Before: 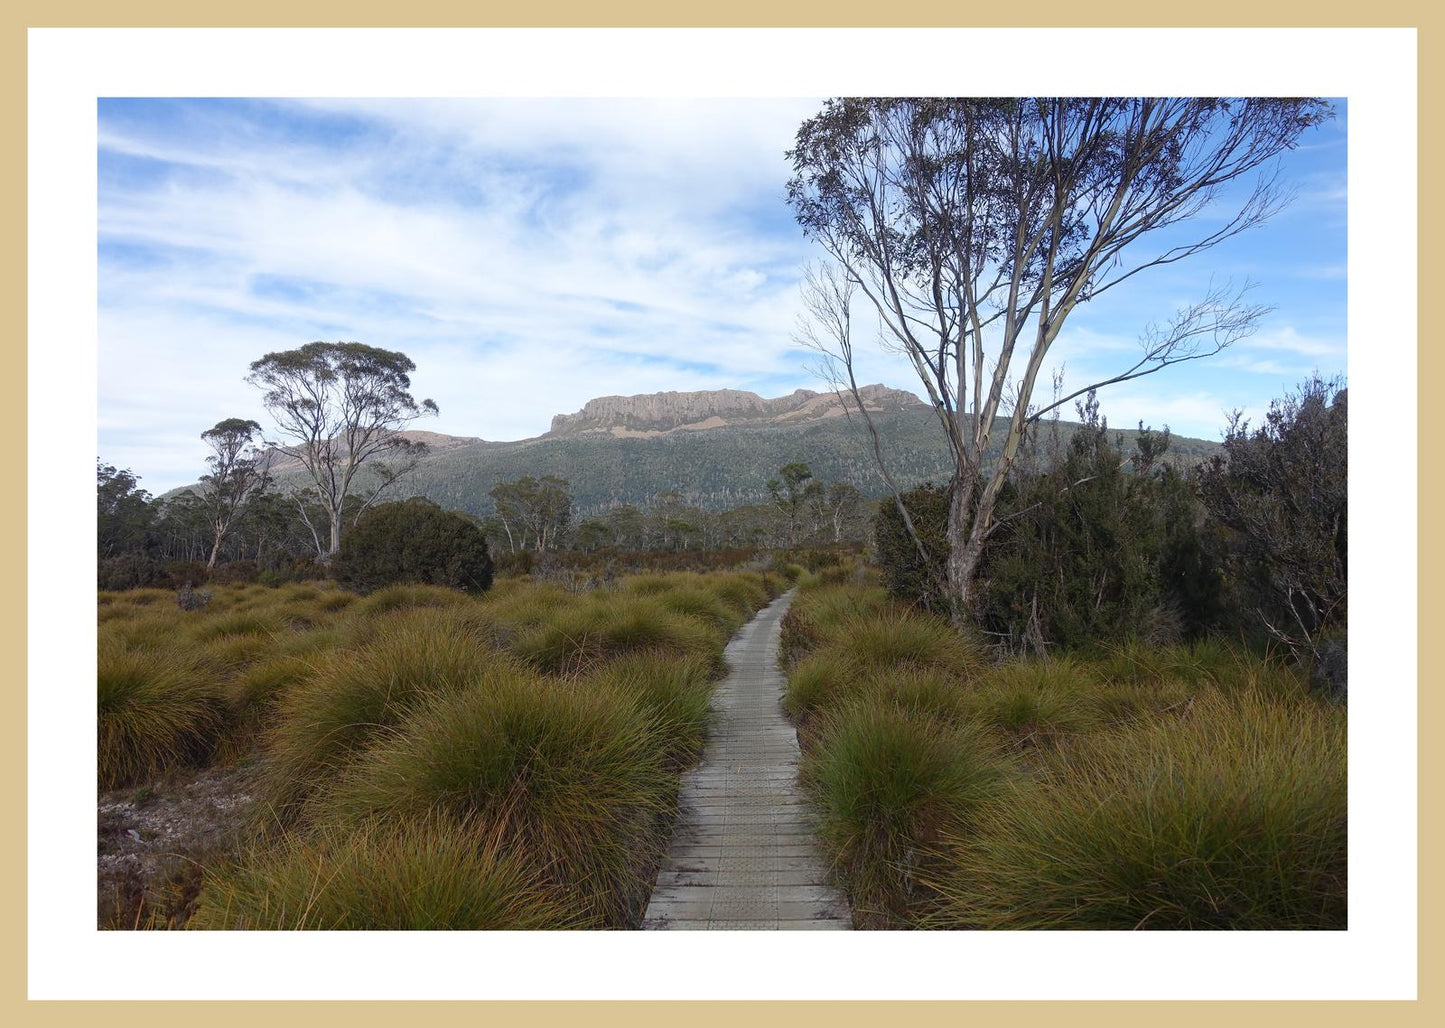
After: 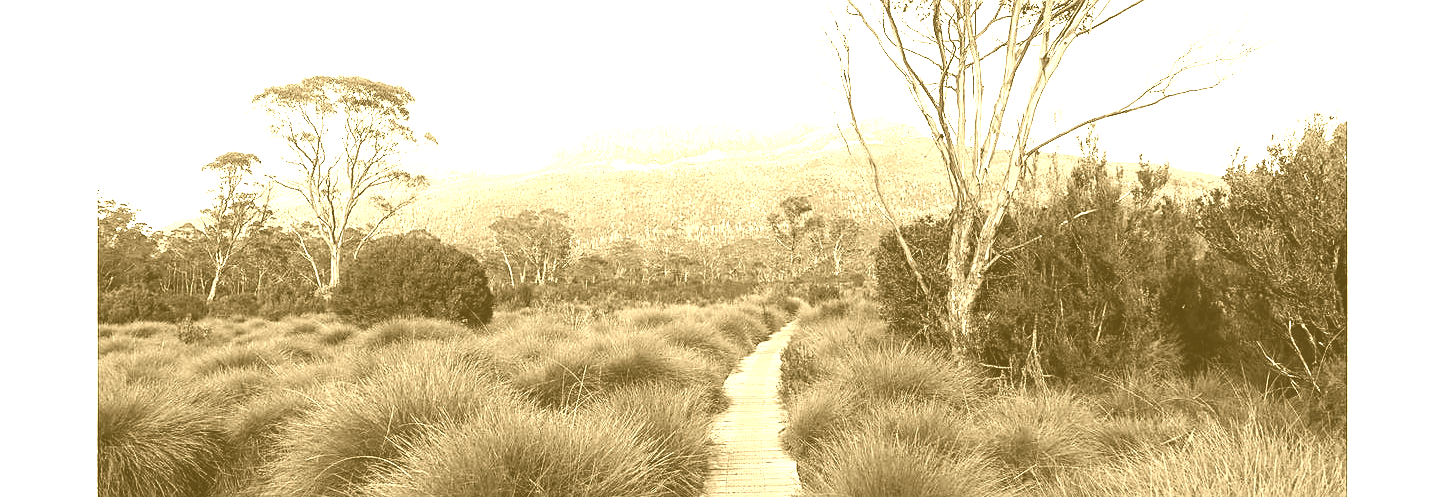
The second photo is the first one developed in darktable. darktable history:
sharpen: radius 1.559, amount 0.373, threshold 1.271
crop and rotate: top 26.056%, bottom 25.543%
exposure: exposure -0.01 EV, compensate highlight preservation false
color correction: highlights a* -0.772, highlights b* -8.92
colorize: hue 36°, source mix 100%
base curve: curves: ch0 [(0, 0) (0.007, 0.004) (0.027, 0.03) (0.046, 0.07) (0.207, 0.54) (0.442, 0.872) (0.673, 0.972) (1, 1)], preserve colors none
color balance rgb: perceptual saturation grading › global saturation 25%, global vibrance 20%
